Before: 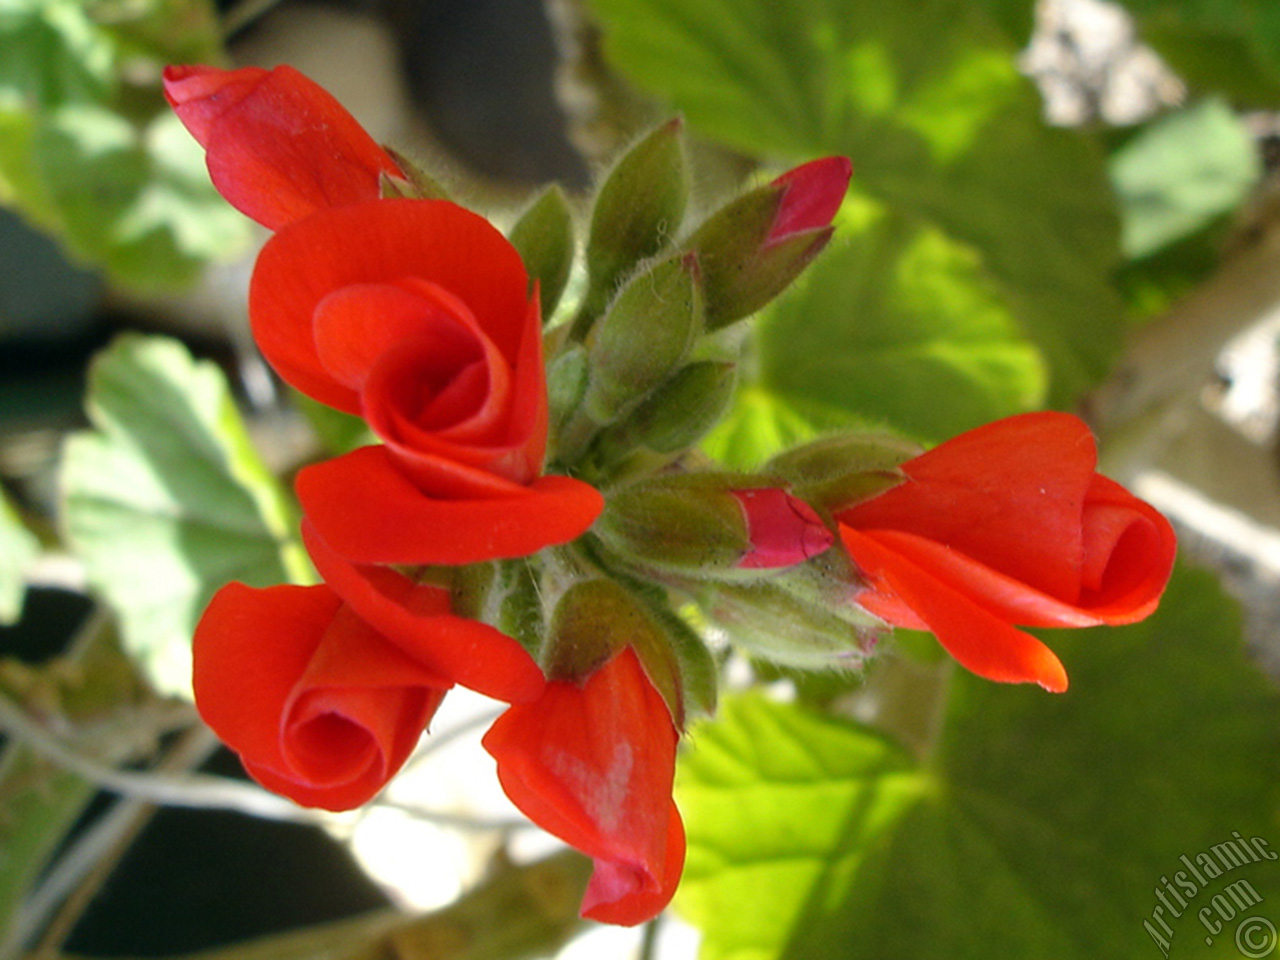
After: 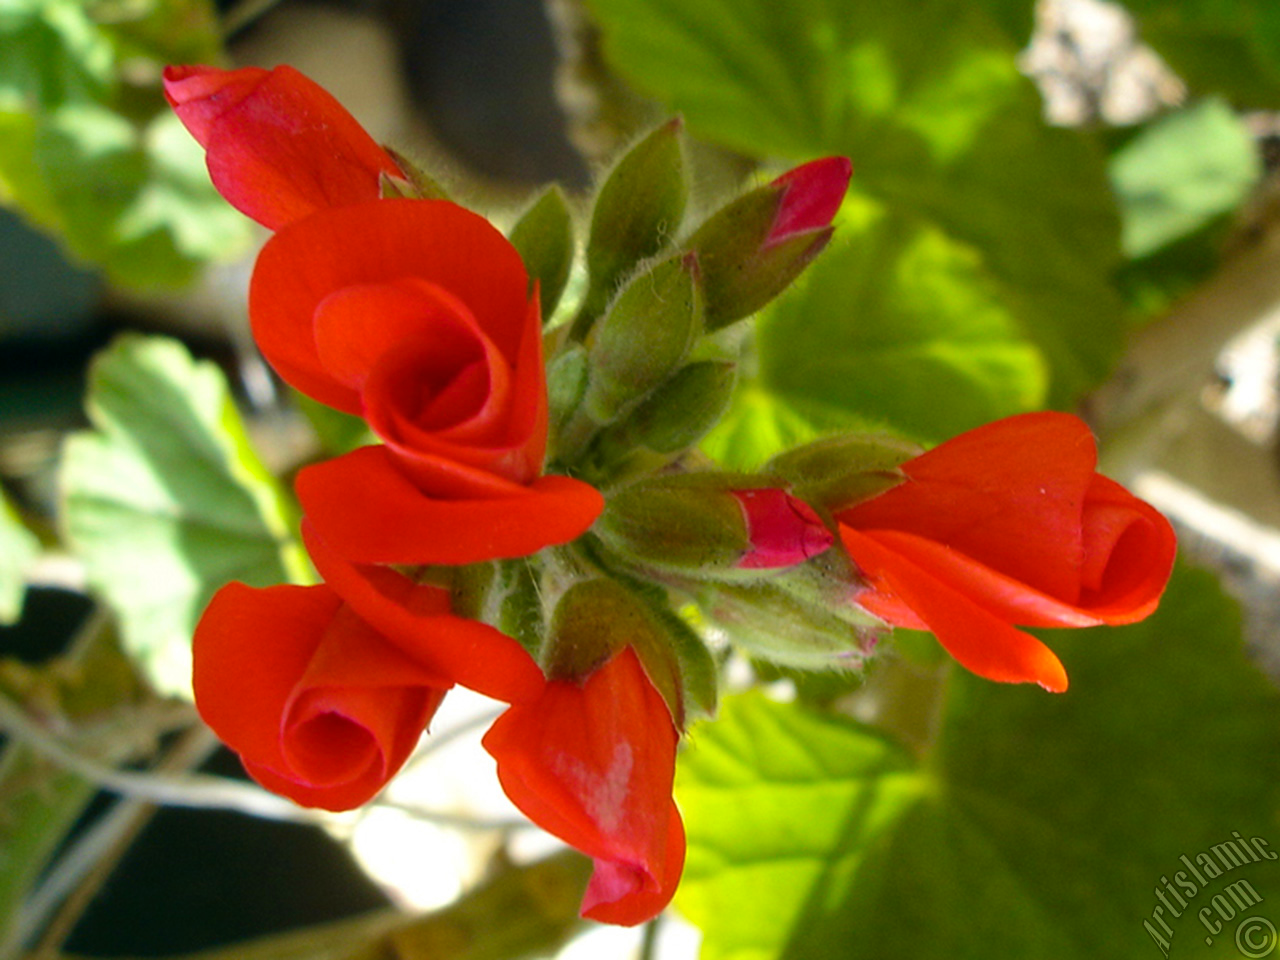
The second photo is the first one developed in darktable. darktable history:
color balance rgb: shadows lift › luminance -19.638%, linear chroma grading › global chroma 15.023%, perceptual saturation grading › global saturation 0.149%, global vibrance 9.161%
velvia: on, module defaults
